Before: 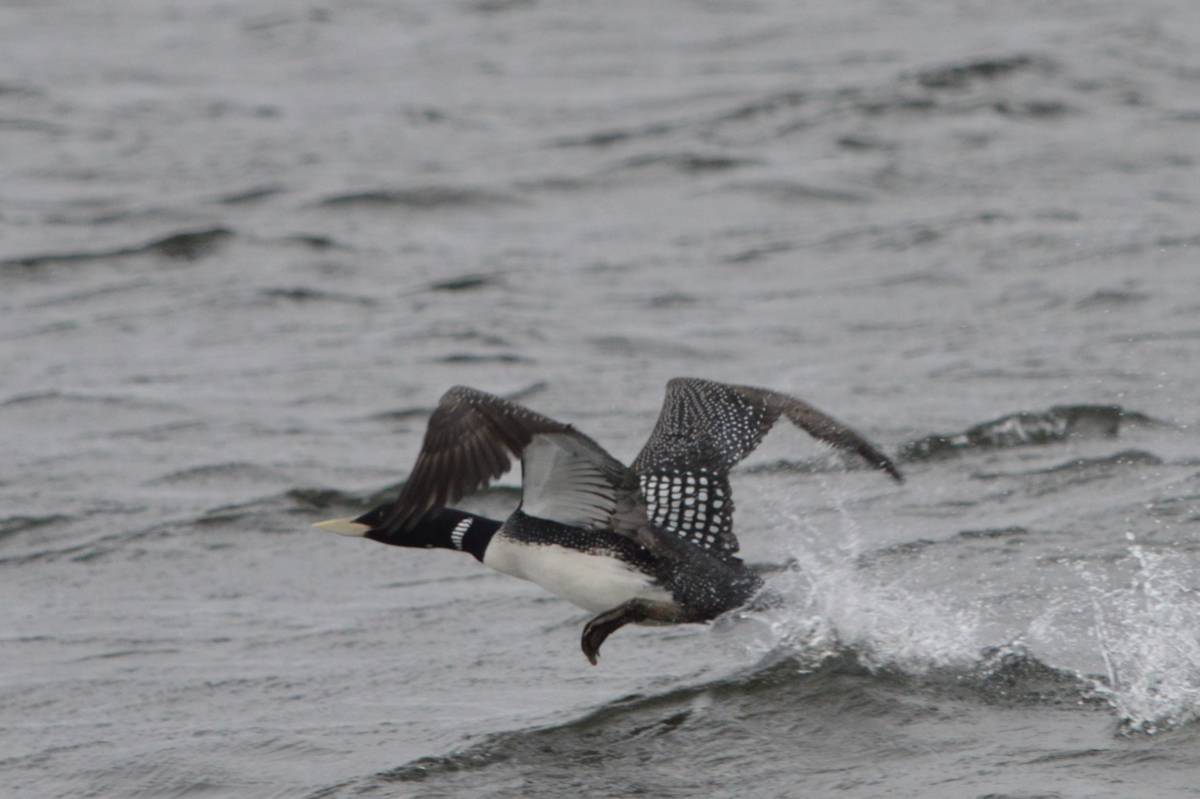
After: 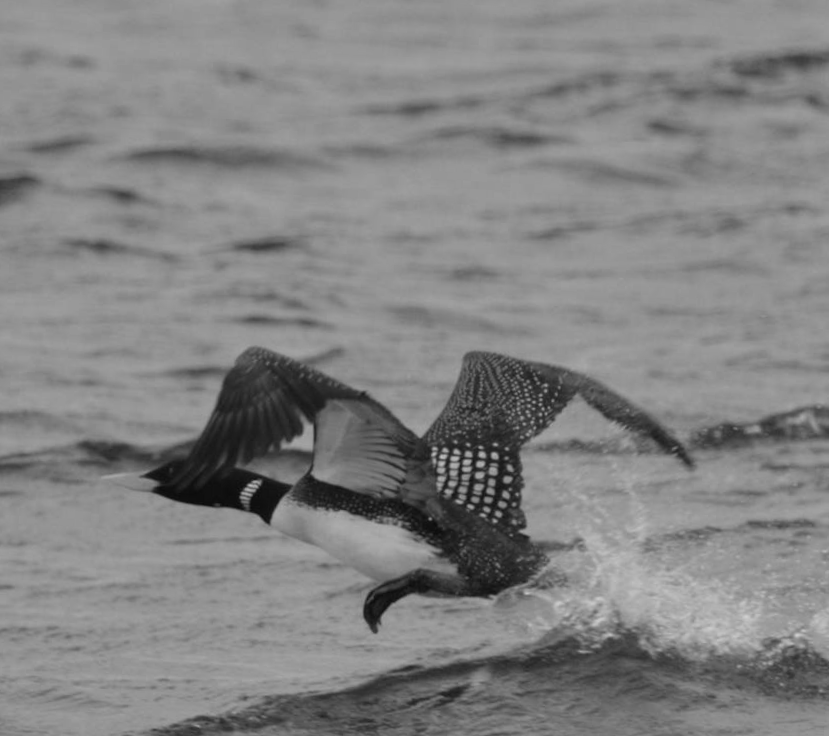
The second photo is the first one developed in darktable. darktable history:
monochrome: a 30.25, b 92.03
crop and rotate: angle -3.27°, left 14.277%, top 0.028%, right 10.766%, bottom 0.028%
